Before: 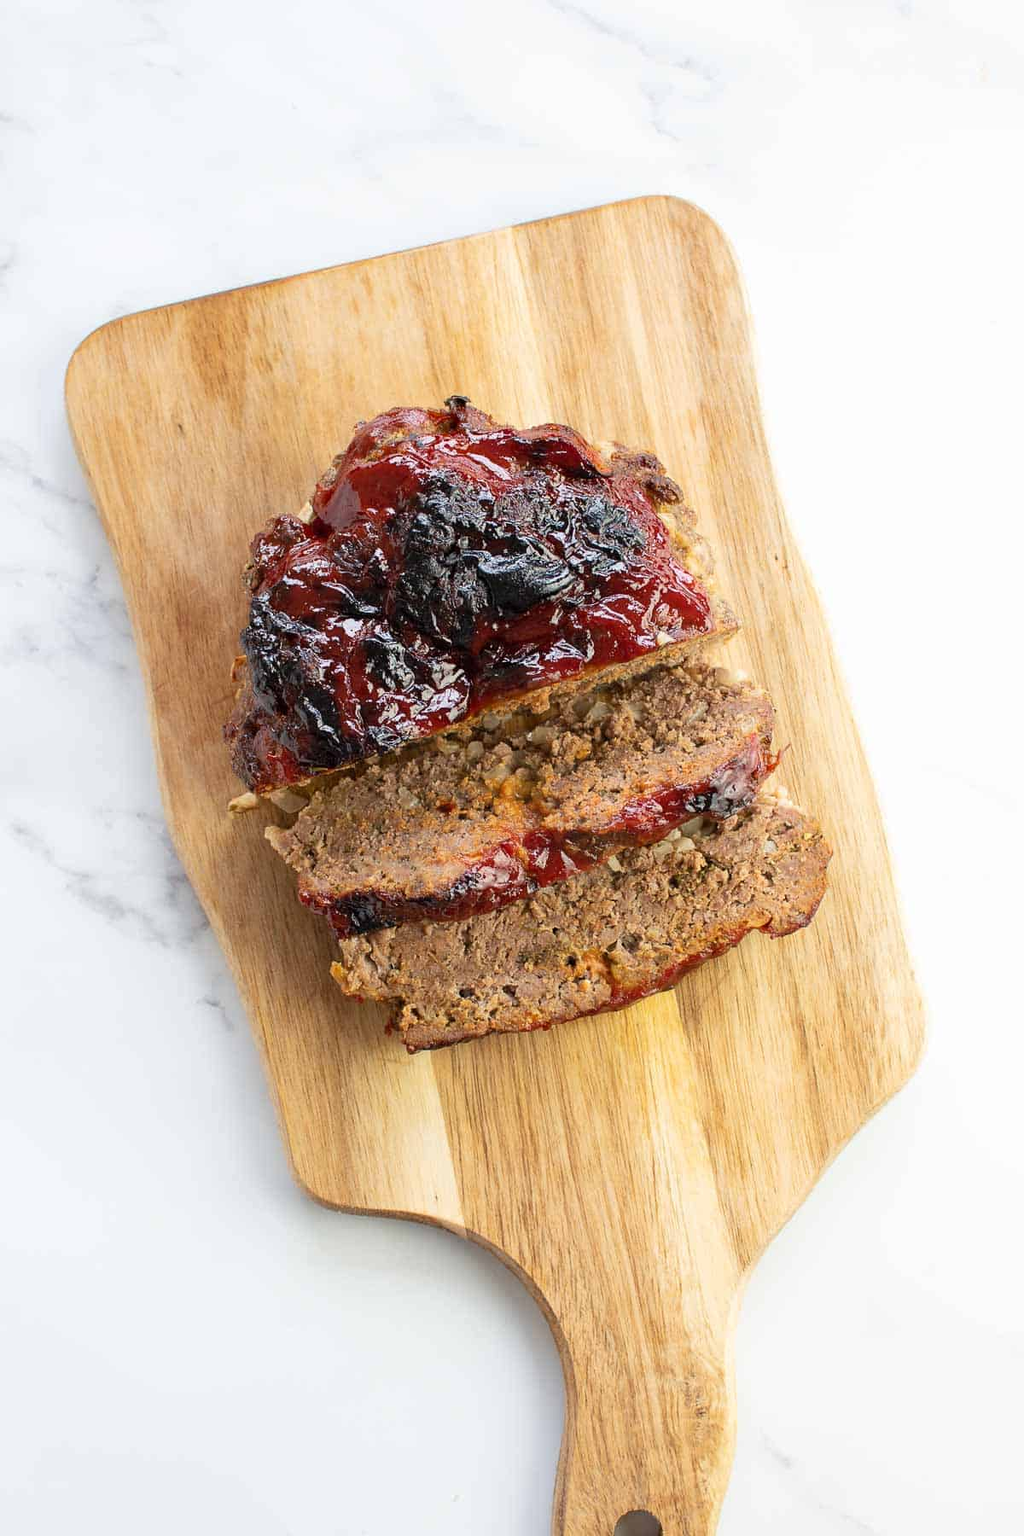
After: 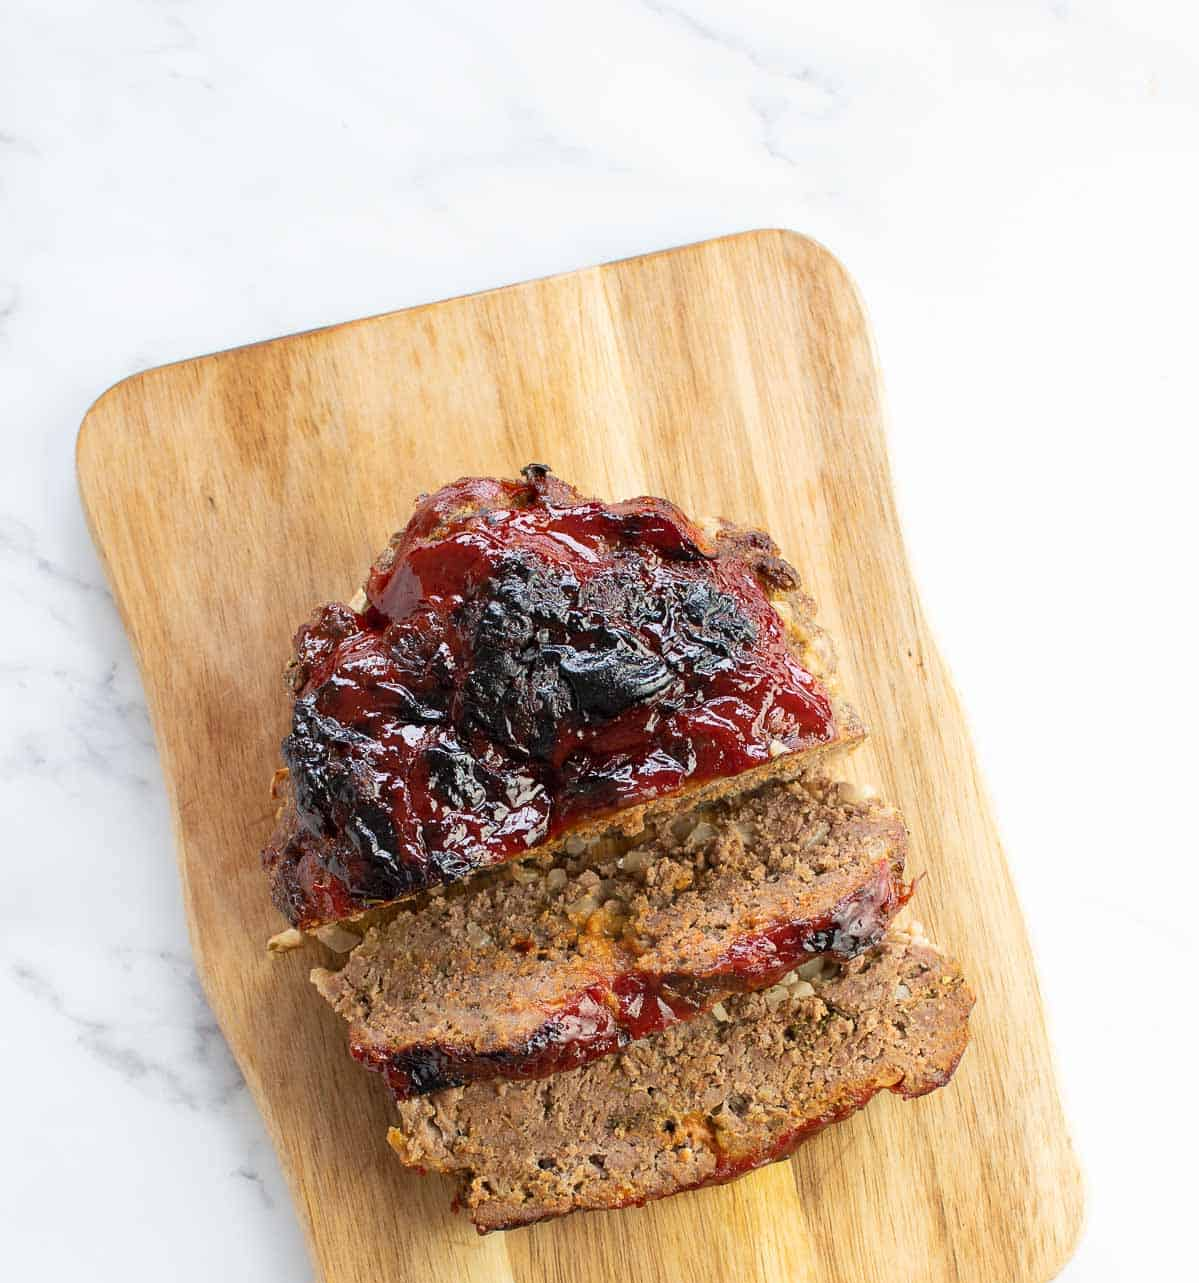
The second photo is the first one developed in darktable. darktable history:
crop: right 0.001%, bottom 28.72%
